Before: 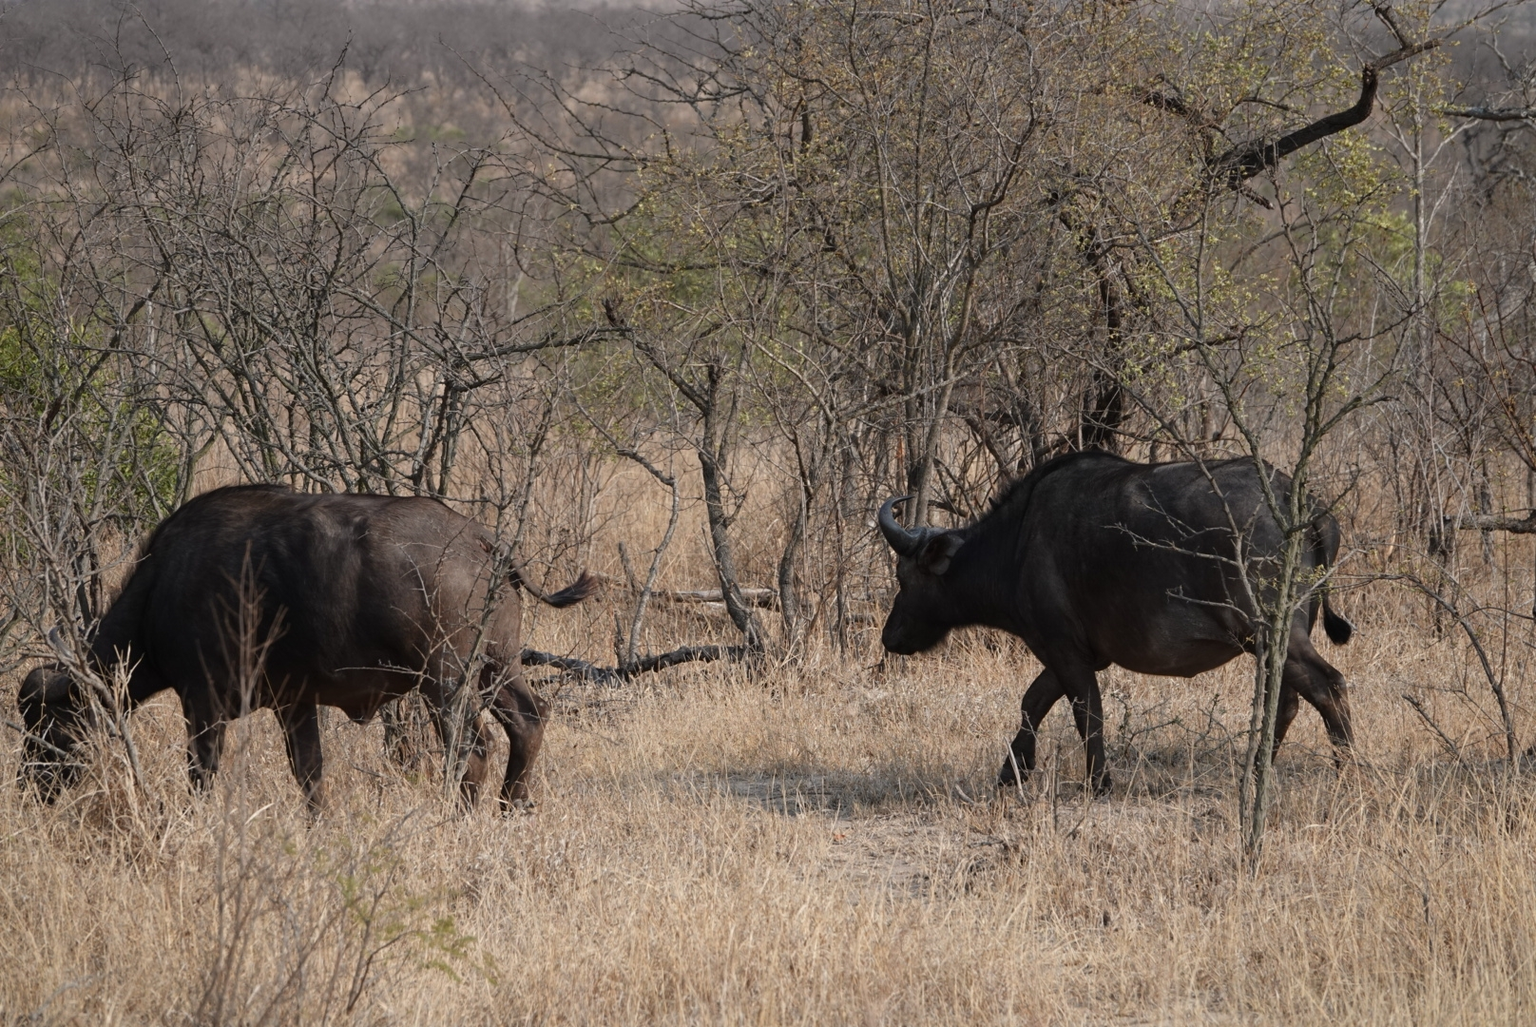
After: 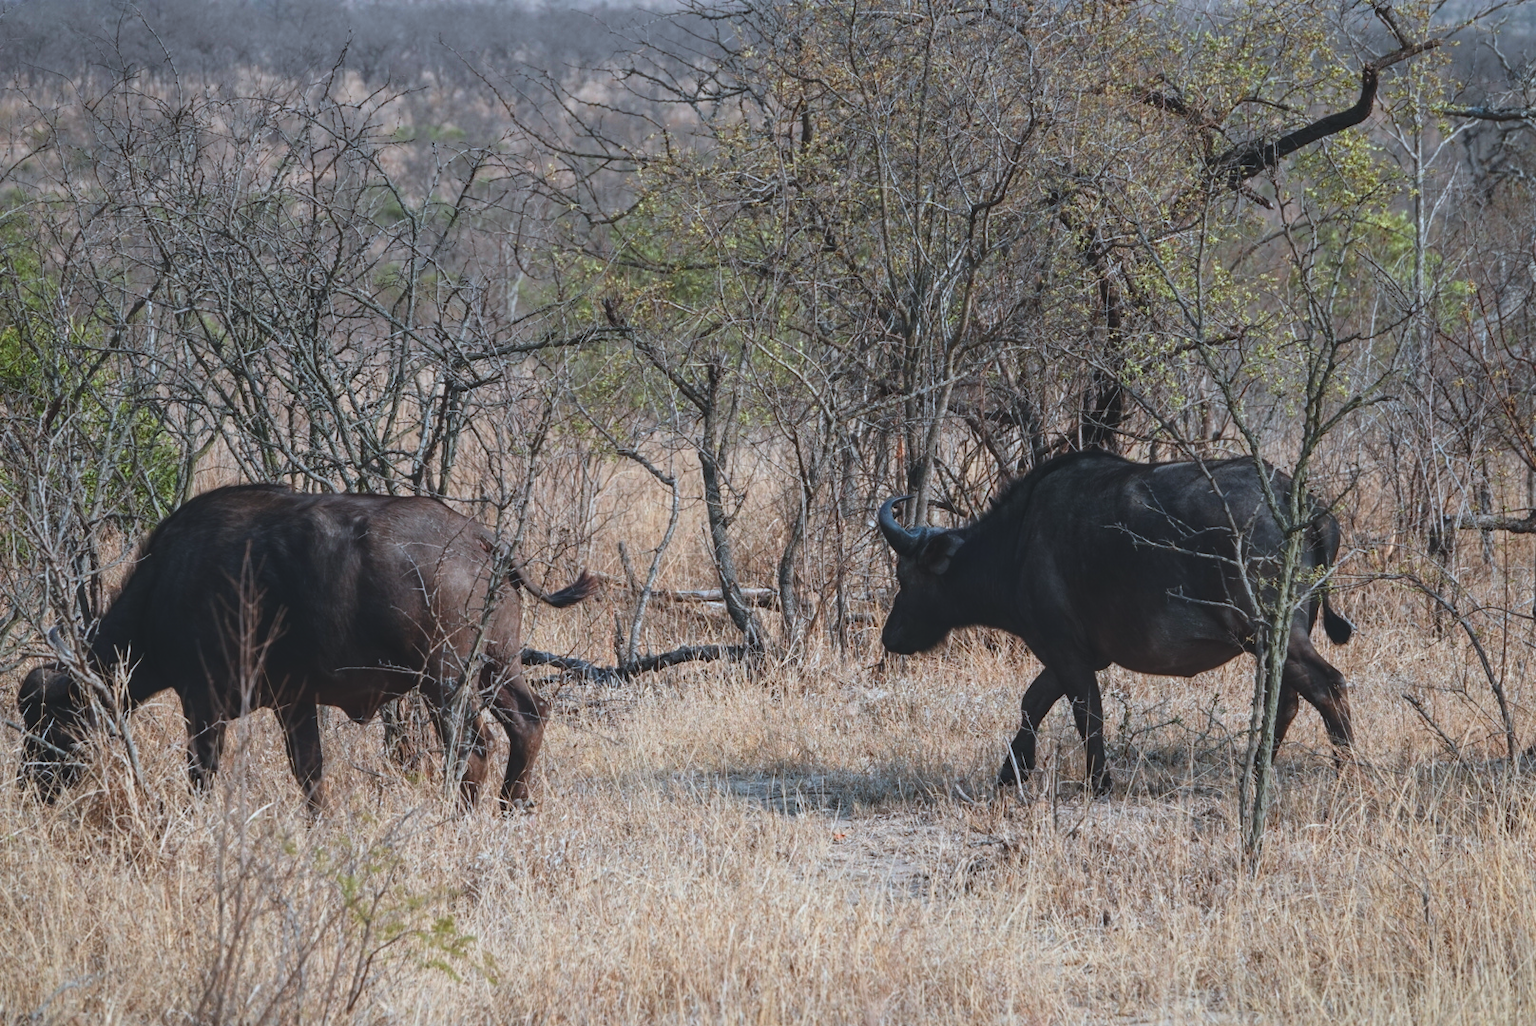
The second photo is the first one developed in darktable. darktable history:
exposure: black level correction -0.015, exposure -0.536 EV, compensate highlight preservation false
contrast brightness saturation: contrast 0.198, brightness 0.203, saturation 0.793
local contrast: on, module defaults
color correction: highlights a* -8.82, highlights b* -22.47
